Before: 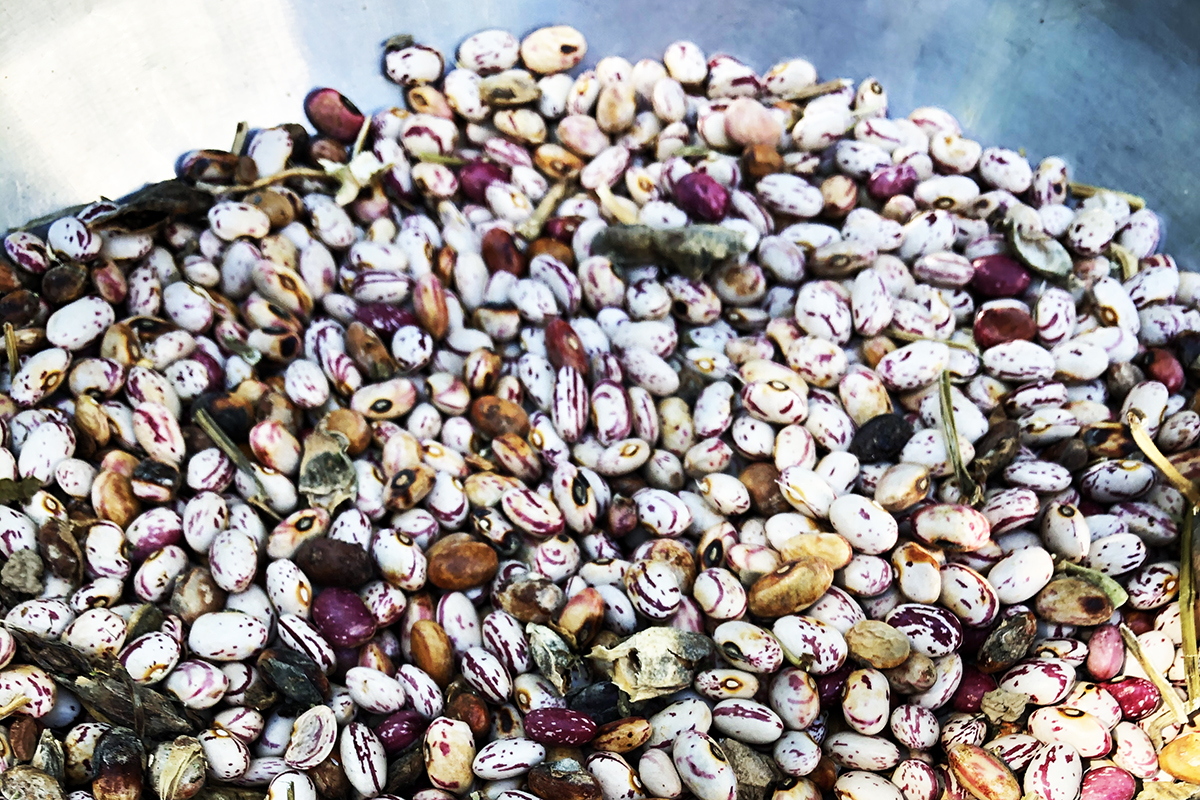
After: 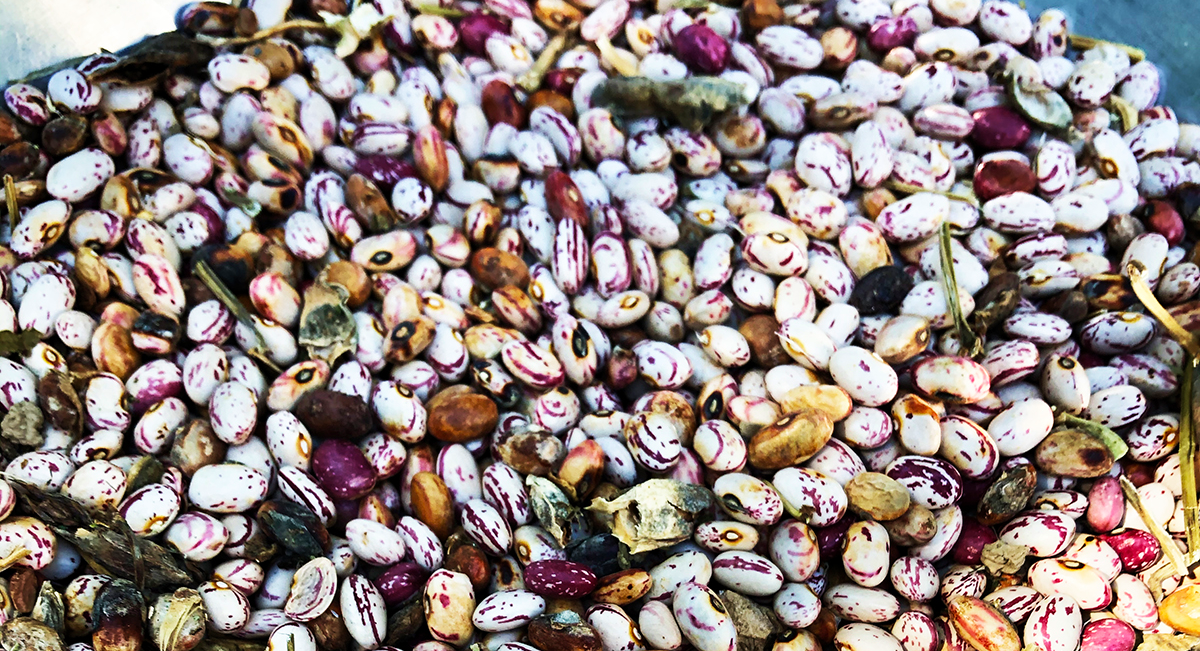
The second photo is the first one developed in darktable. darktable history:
velvia: on, module defaults
crop and rotate: top 18.507%
